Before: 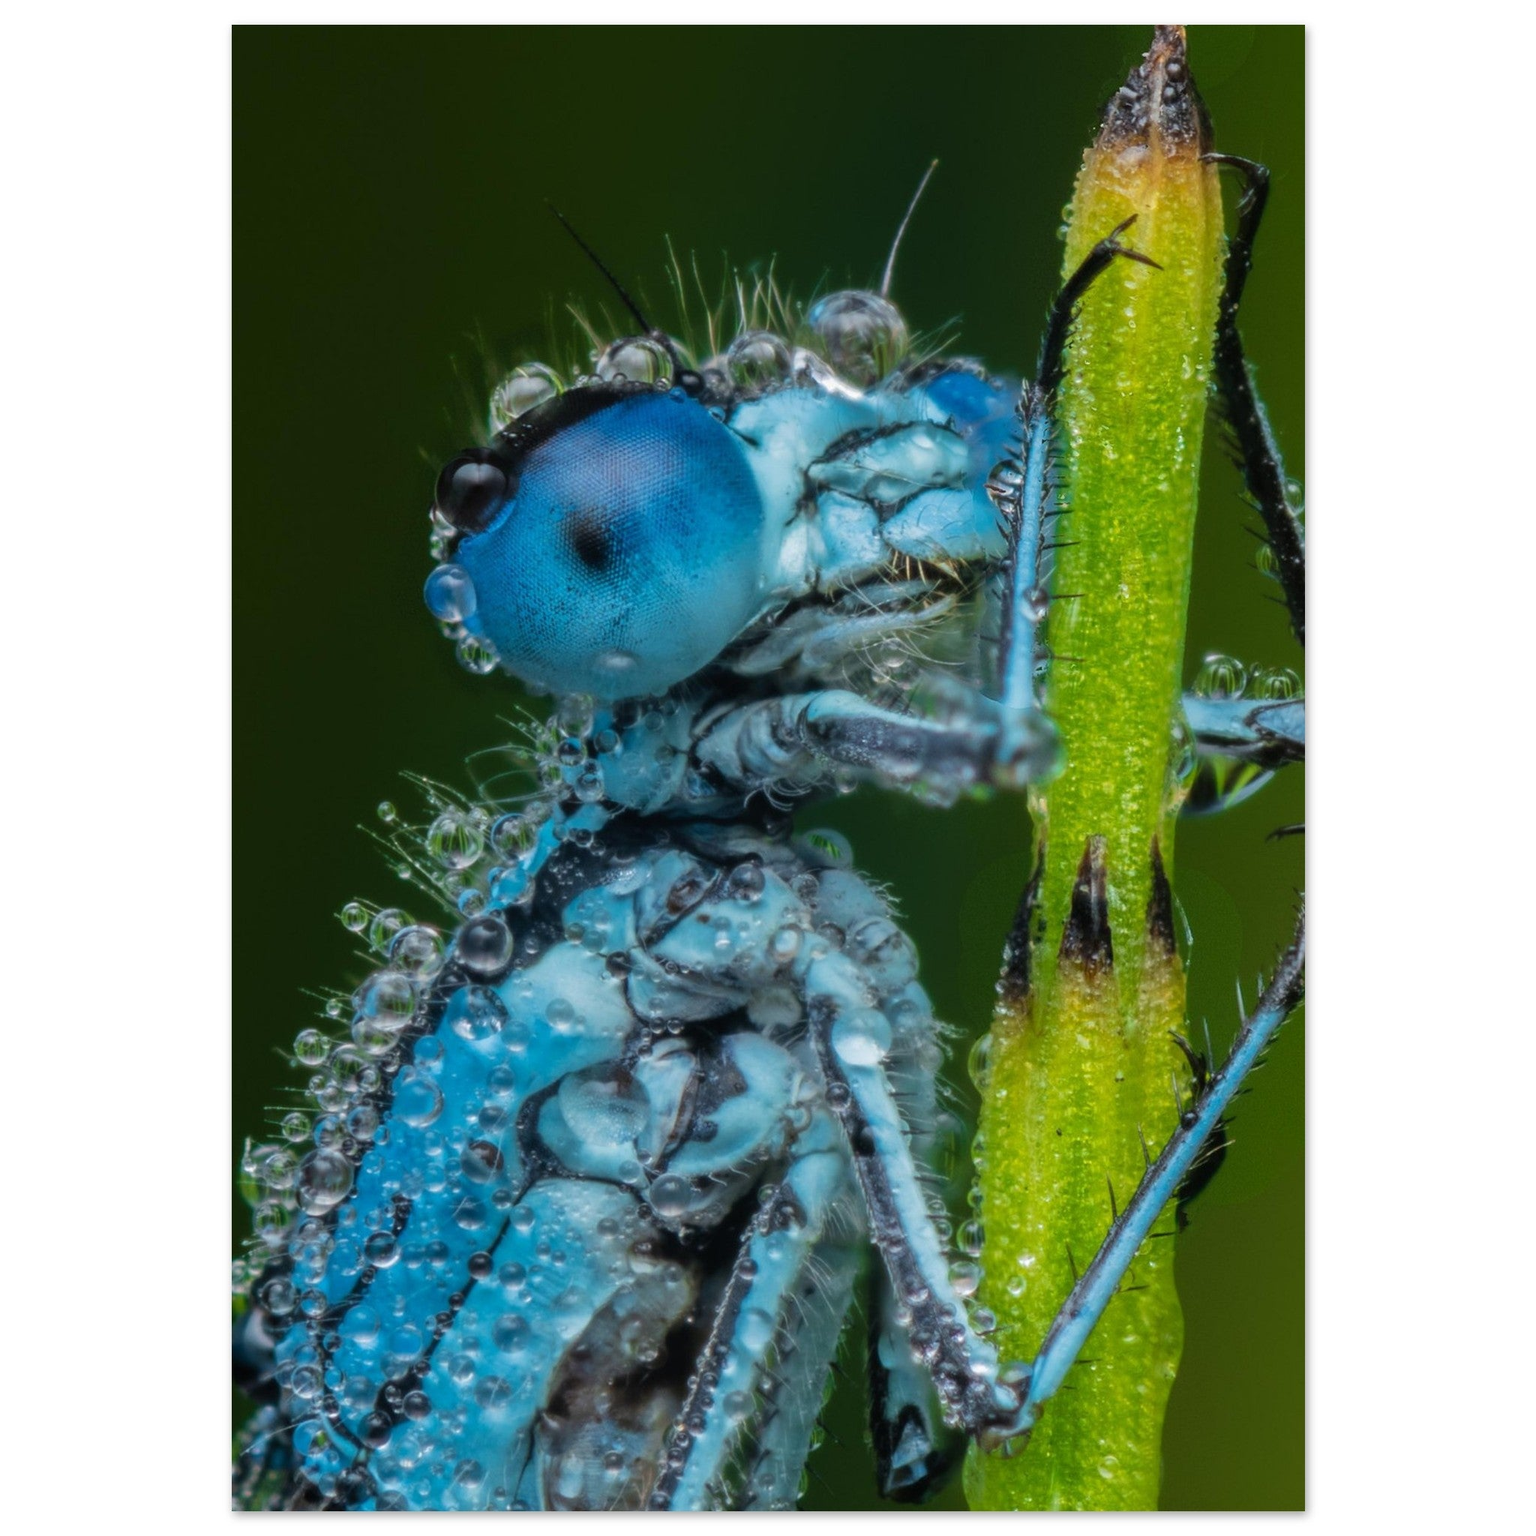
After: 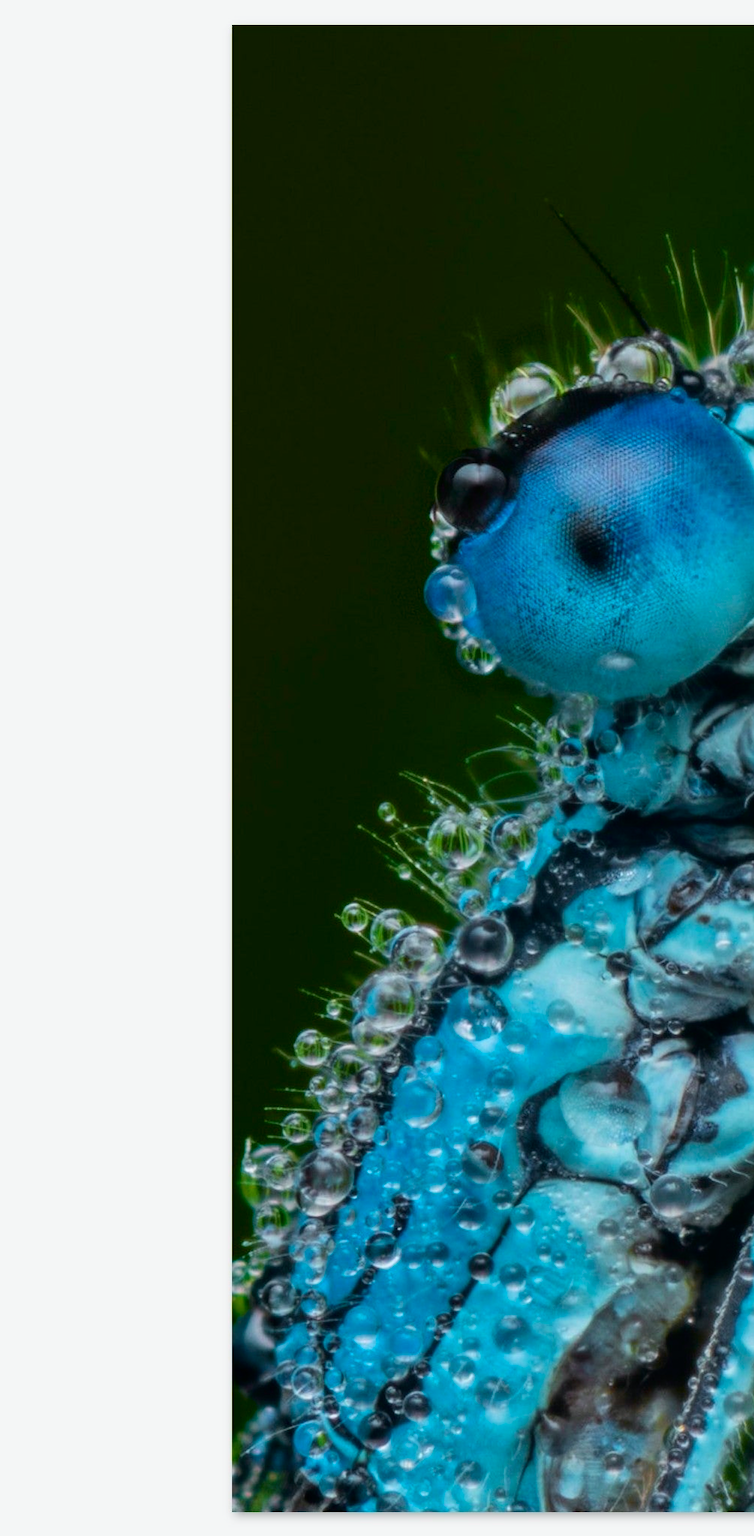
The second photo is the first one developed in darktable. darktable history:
color balance rgb: perceptual saturation grading › global saturation 20%, global vibrance 20%
crop and rotate: left 0%, top 0%, right 50.845%
tone curve: curves: ch0 [(0, 0) (0.058, 0.027) (0.214, 0.183) (0.304, 0.288) (0.522, 0.549) (0.658, 0.7) (0.741, 0.775) (0.844, 0.866) (0.986, 0.957)]; ch1 [(0, 0) (0.172, 0.123) (0.312, 0.296) (0.437, 0.429) (0.471, 0.469) (0.502, 0.5) (0.513, 0.515) (0.572, 0.603) (0.617, 0.653) (0.68, 0.724) (0.889, 0.924) (1, 1)]; ch2 [(0, 0) (0.411, 0.424) (0.489, 0.49) (0.502, 0.5) (0.517, 0.519) (0.549, 0.578) (0.604, 0.628) (0.693, 0.686) (1, 1)], color space Lab, independent channels, preserve colors none
